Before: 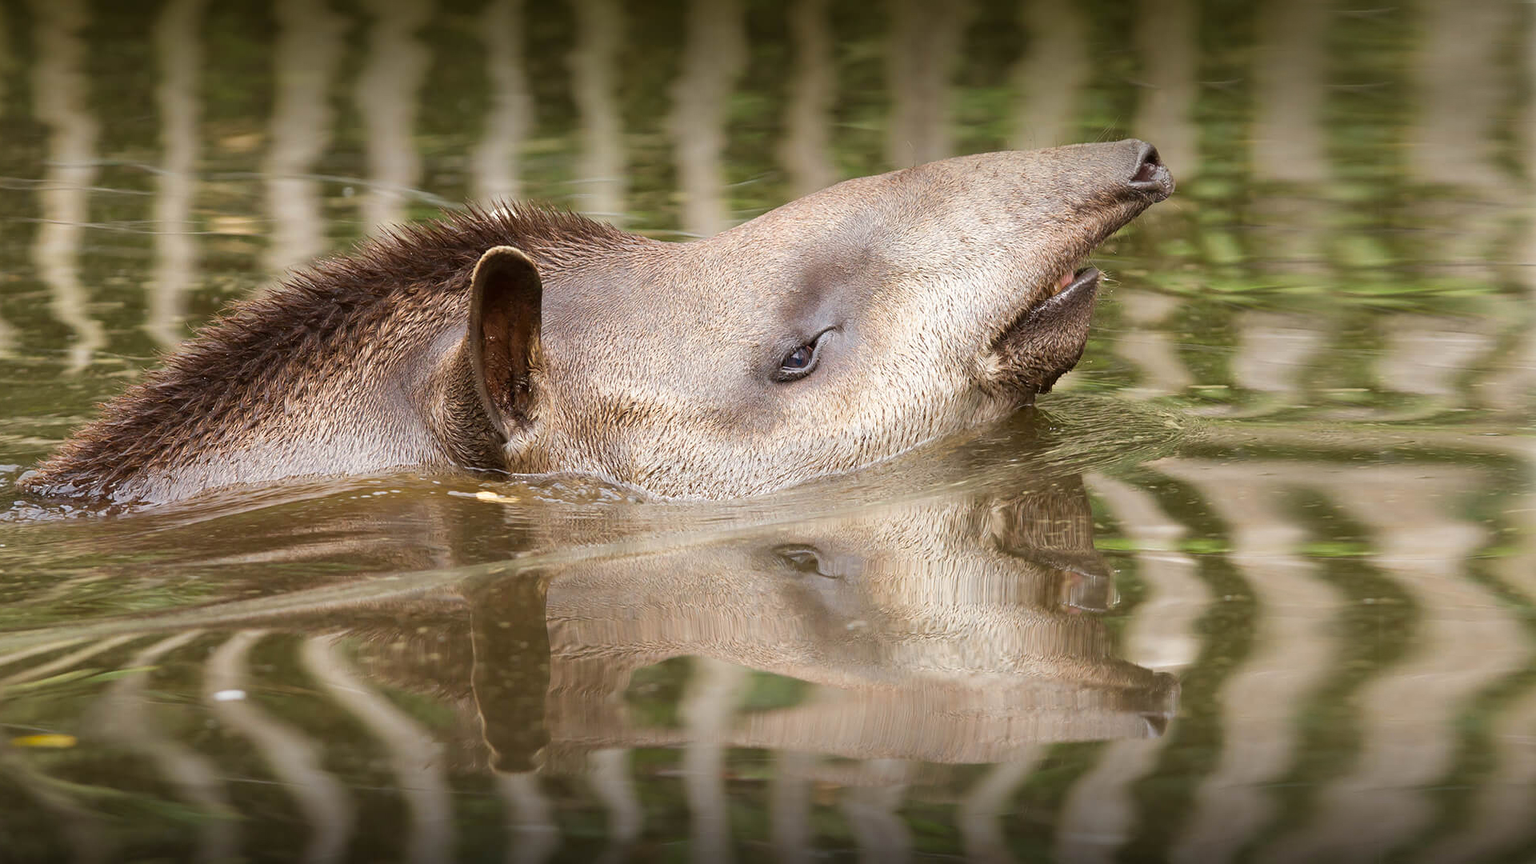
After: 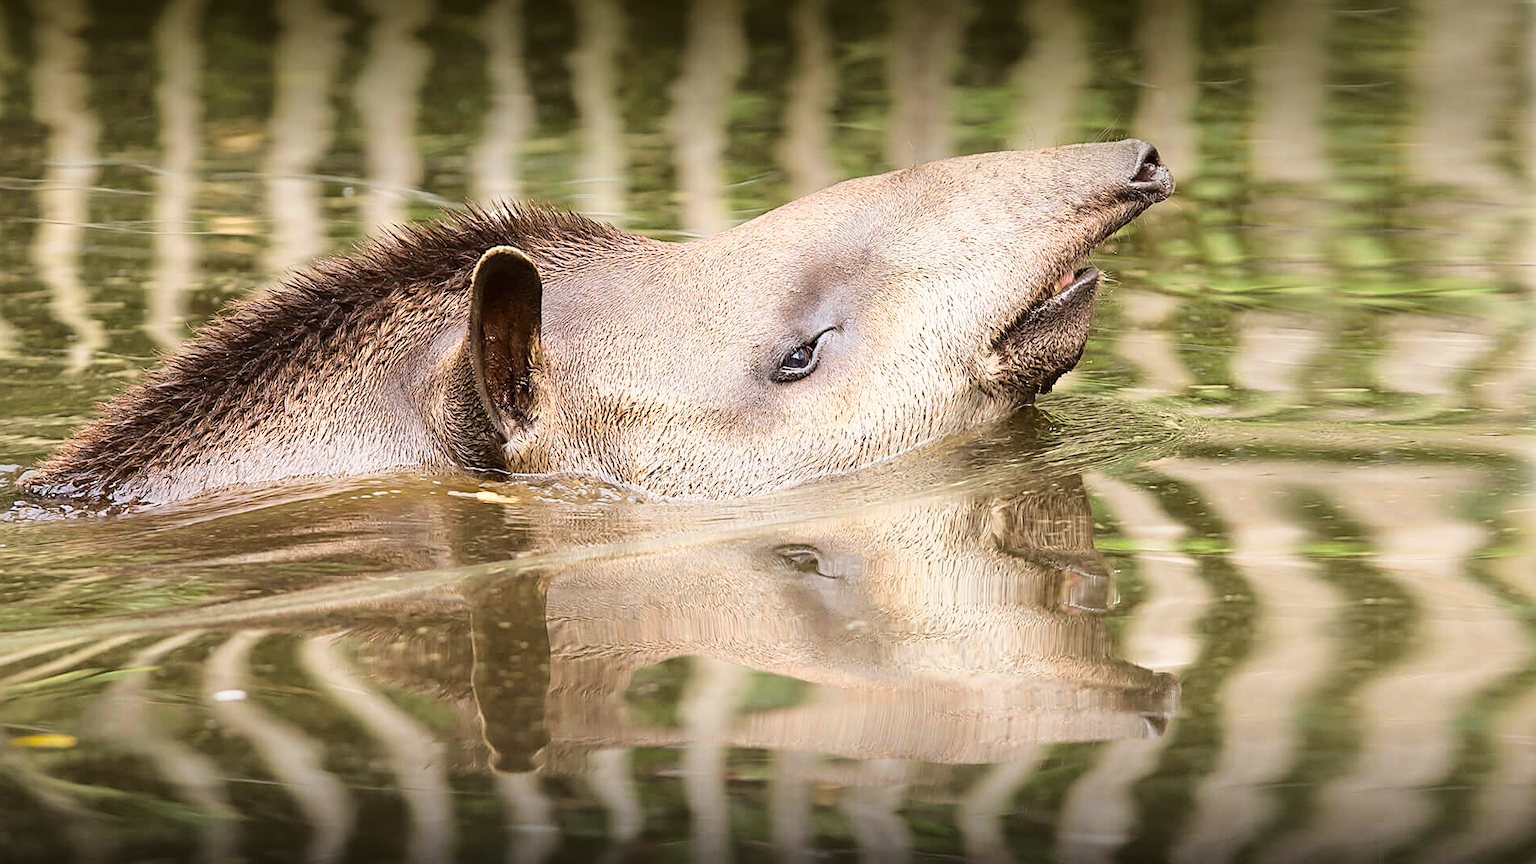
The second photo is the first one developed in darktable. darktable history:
tone equalizer: on, module defaults
base curve: curves: ch0 [(0, 0) (0.028, 0.03) (0.121, 0.232) (0.46, 0.748) (0.859, 0.968) (1, 1)]
exposure: exposure -0.157 EV, compensate highlight preservation false
sharpen: amount 0.478
